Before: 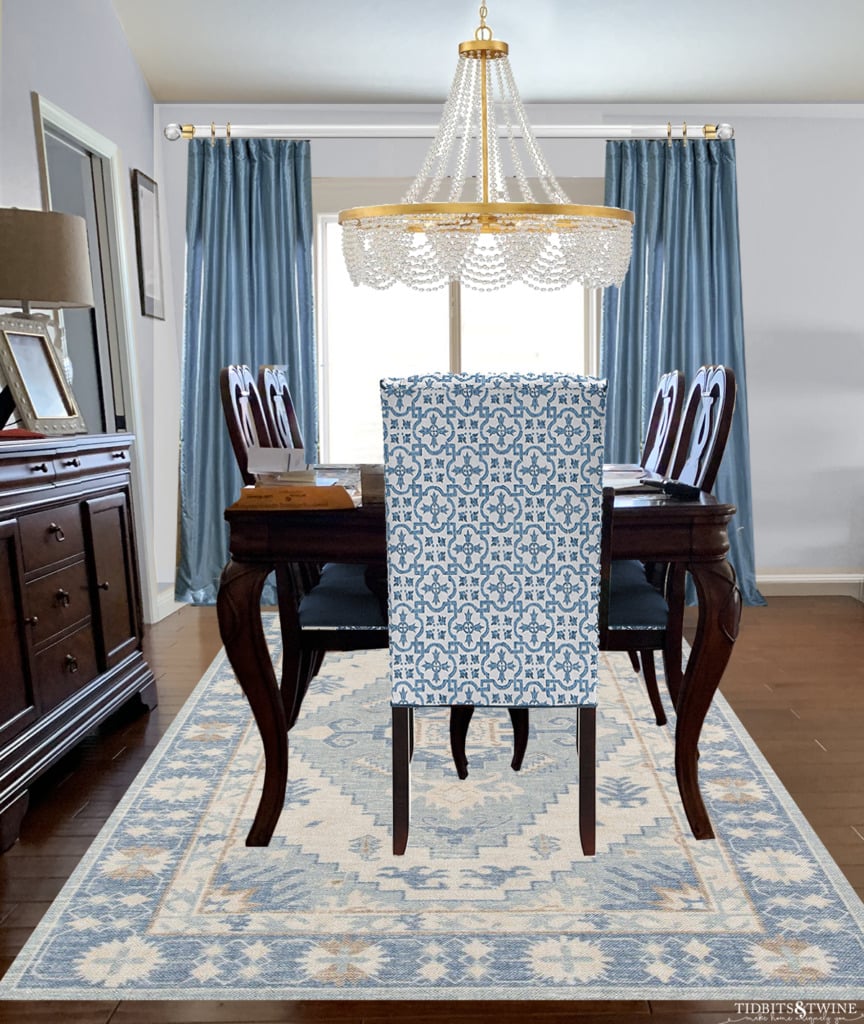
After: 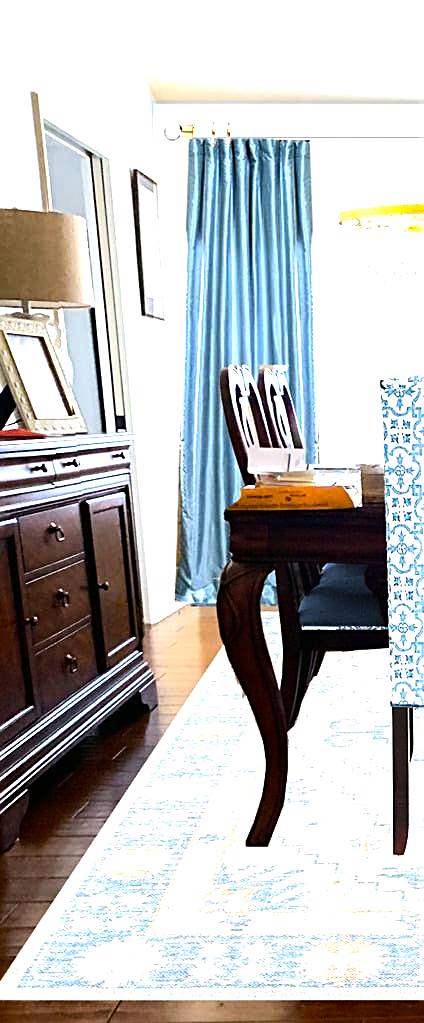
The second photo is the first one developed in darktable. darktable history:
sharpen: on, module defaults
crop and rotate: left 0.027%, top 0%, right 50.801%
color balance rgb: perceptual saturation grading › global saturation 30.81%
tone equalizer: -8 EV -0.777 EV, -7 EV -0.722 EV, -6 EV -0.613 EV, -5 EV -0.412 EV, -3 EV 0.384 EV, -2 EV 0.6 EV, -1 EV 0.68 EV, +0 EV 0.768 EV, edges refinement/feathering 500, mask exposure compensation -1.57 EV, preserve details no
exposure: black level correction 0, exposure 1 EV, compensate highlight preservation false
color correction: highlights b* 0.064, saturation 1.11
